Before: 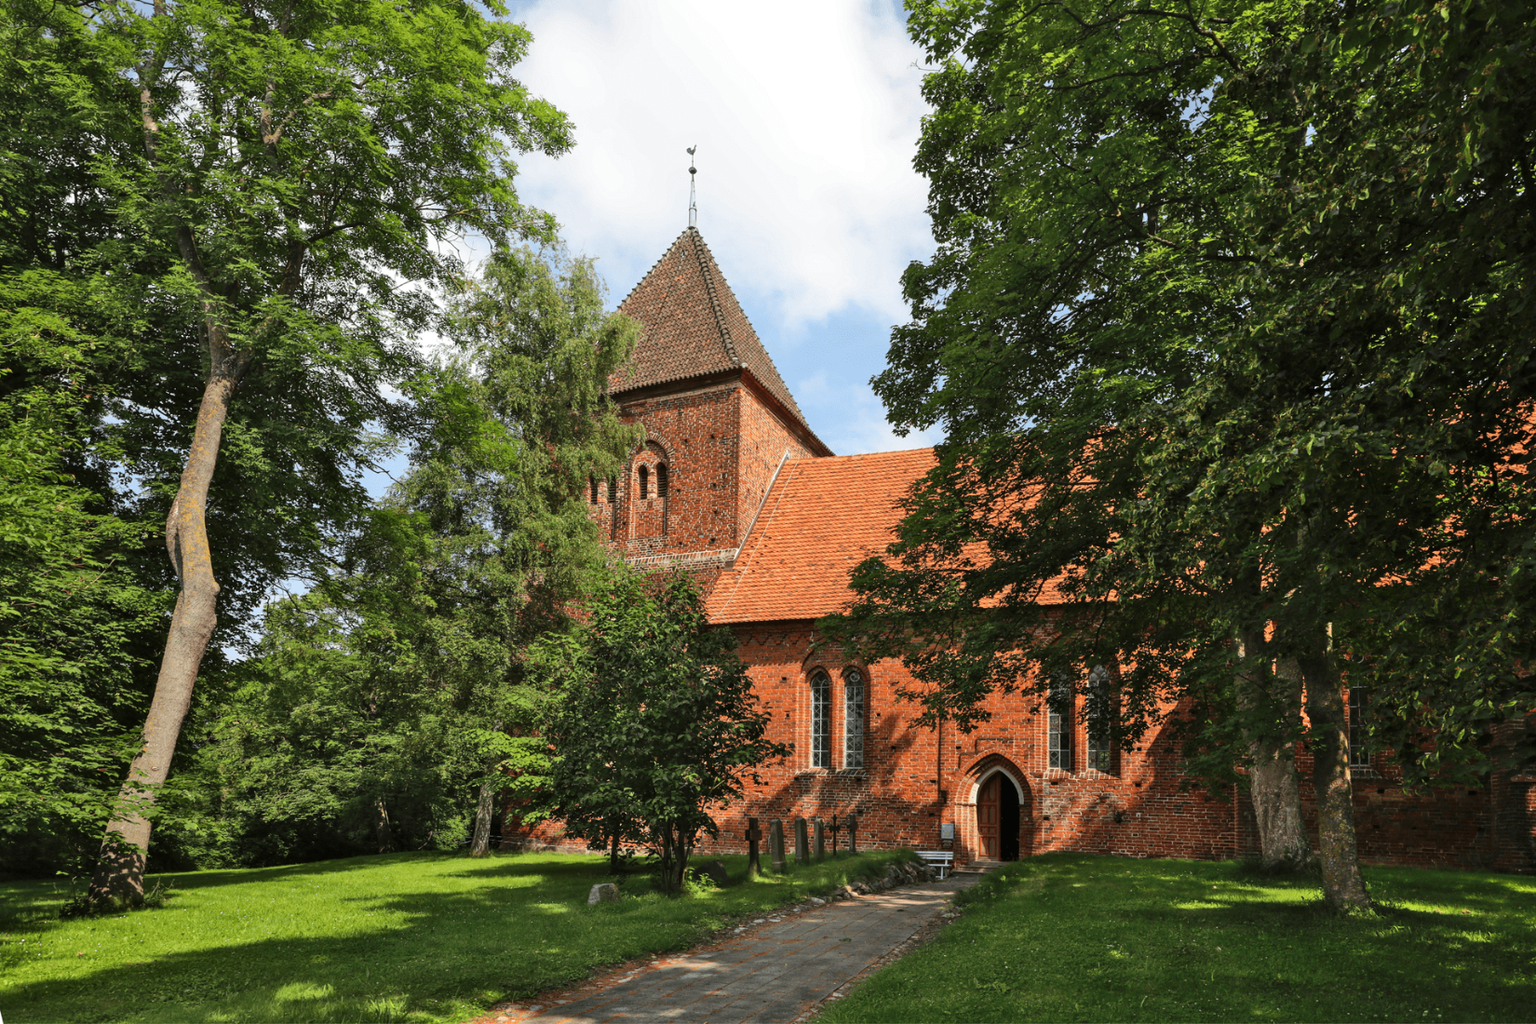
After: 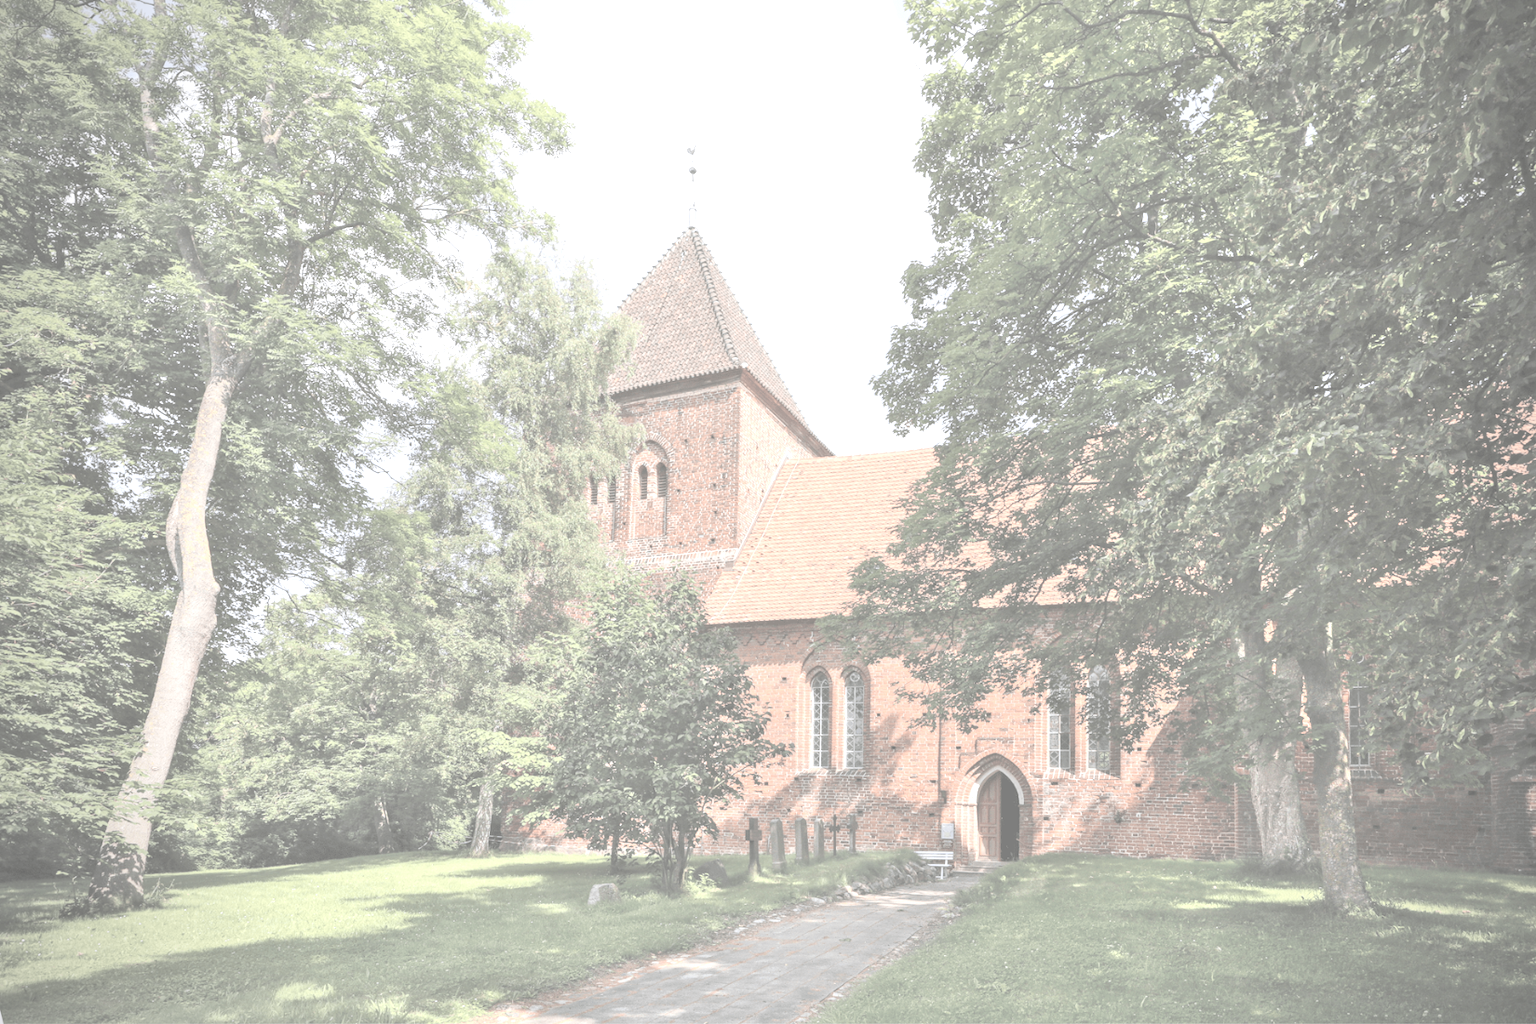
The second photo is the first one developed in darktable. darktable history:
exposure: black level correction 0, exposure 1.975 EV, compensate exposure bias true, compensate highlight preservation false
contrast brightness saturation: contrast -0.32, brightness 0.75, saturation -0.78
vignetting: on, module defaults
white balance: red 1.004, blue 1.096
